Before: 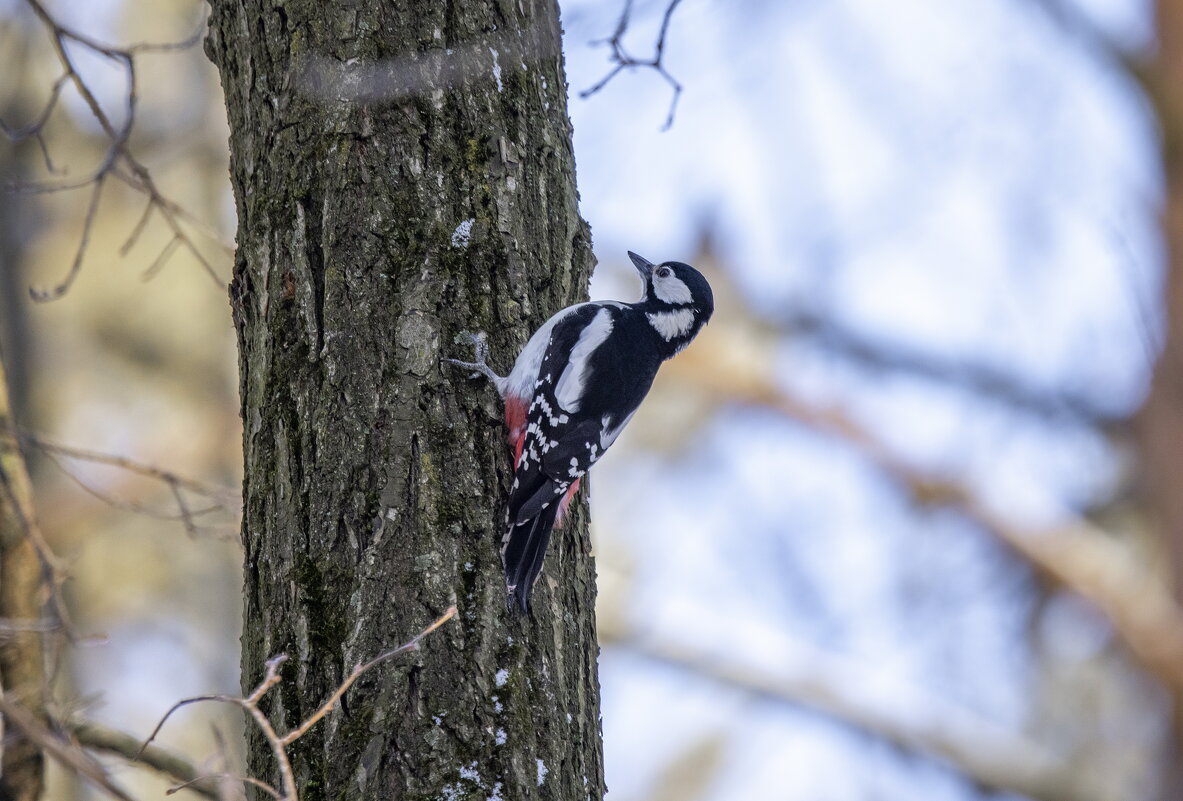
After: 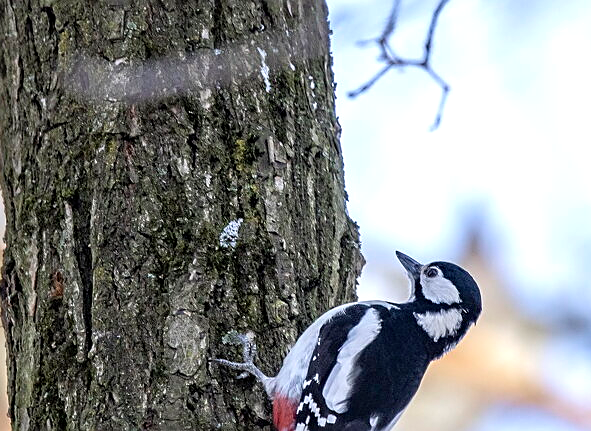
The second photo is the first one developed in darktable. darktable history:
sharpen: on, module defaults
crop: left 19.657%, right 30.339%, bottom 46.139%
exposure: black level correction 0, exposure 0.498 EV, compensate highlight preservation false
